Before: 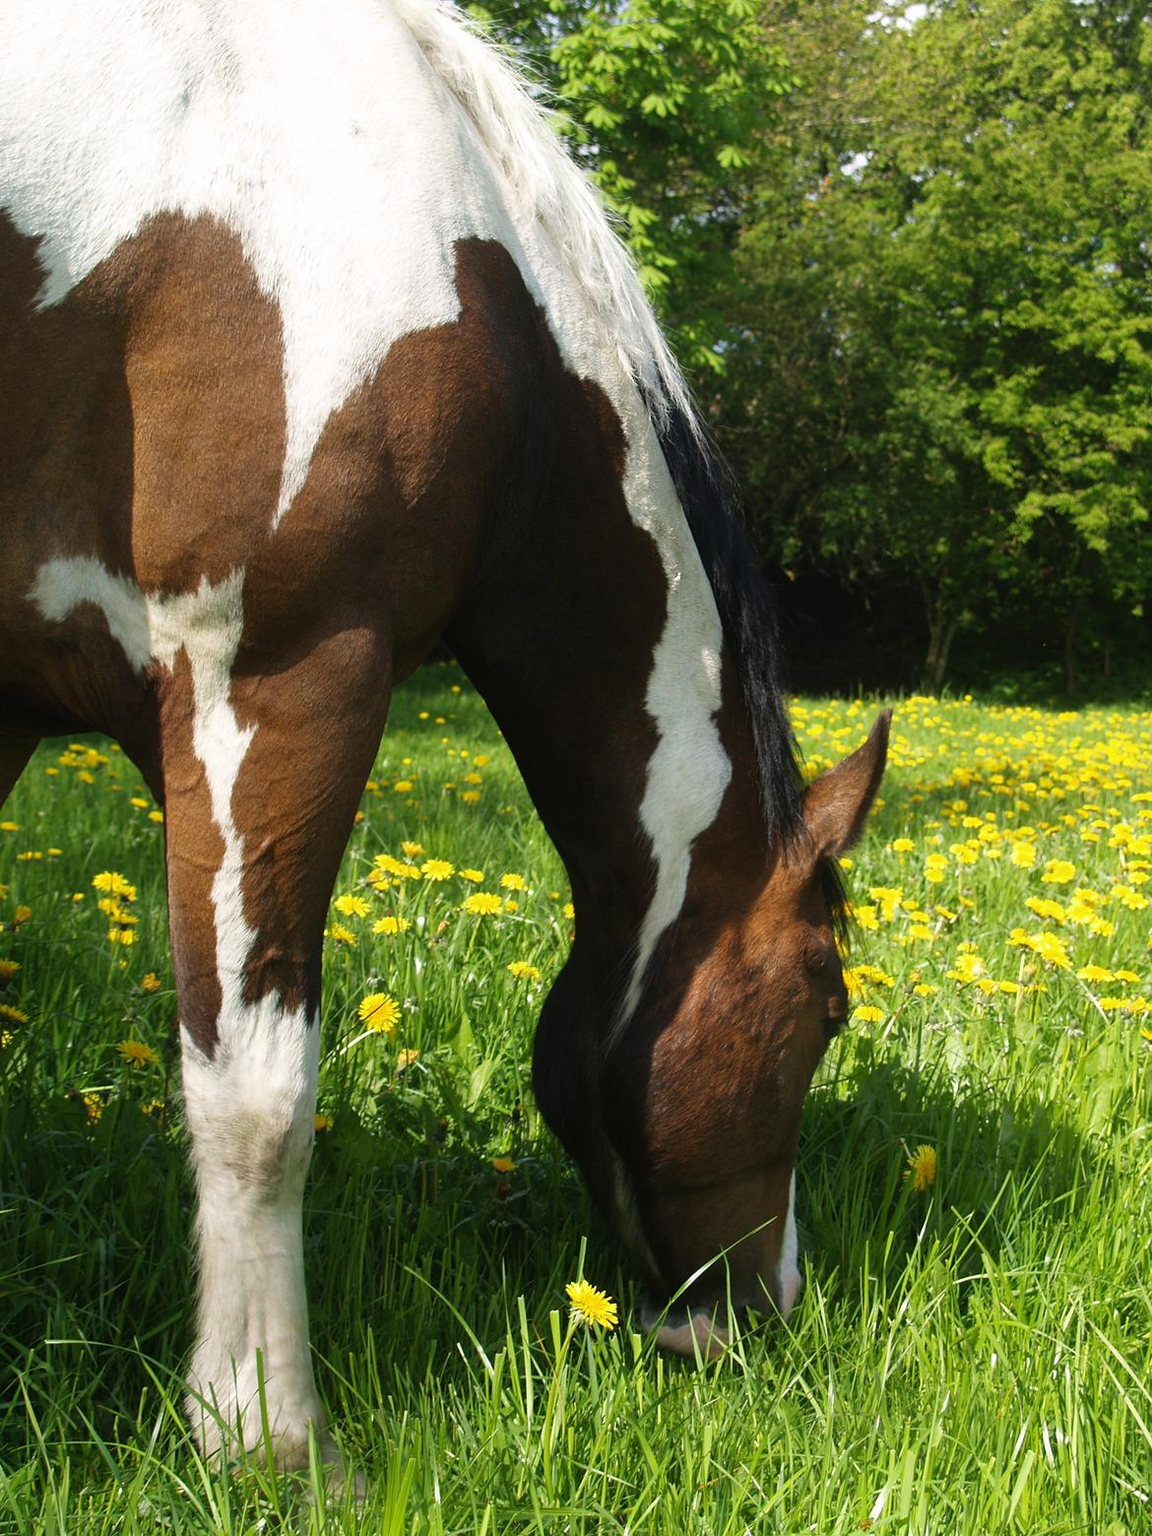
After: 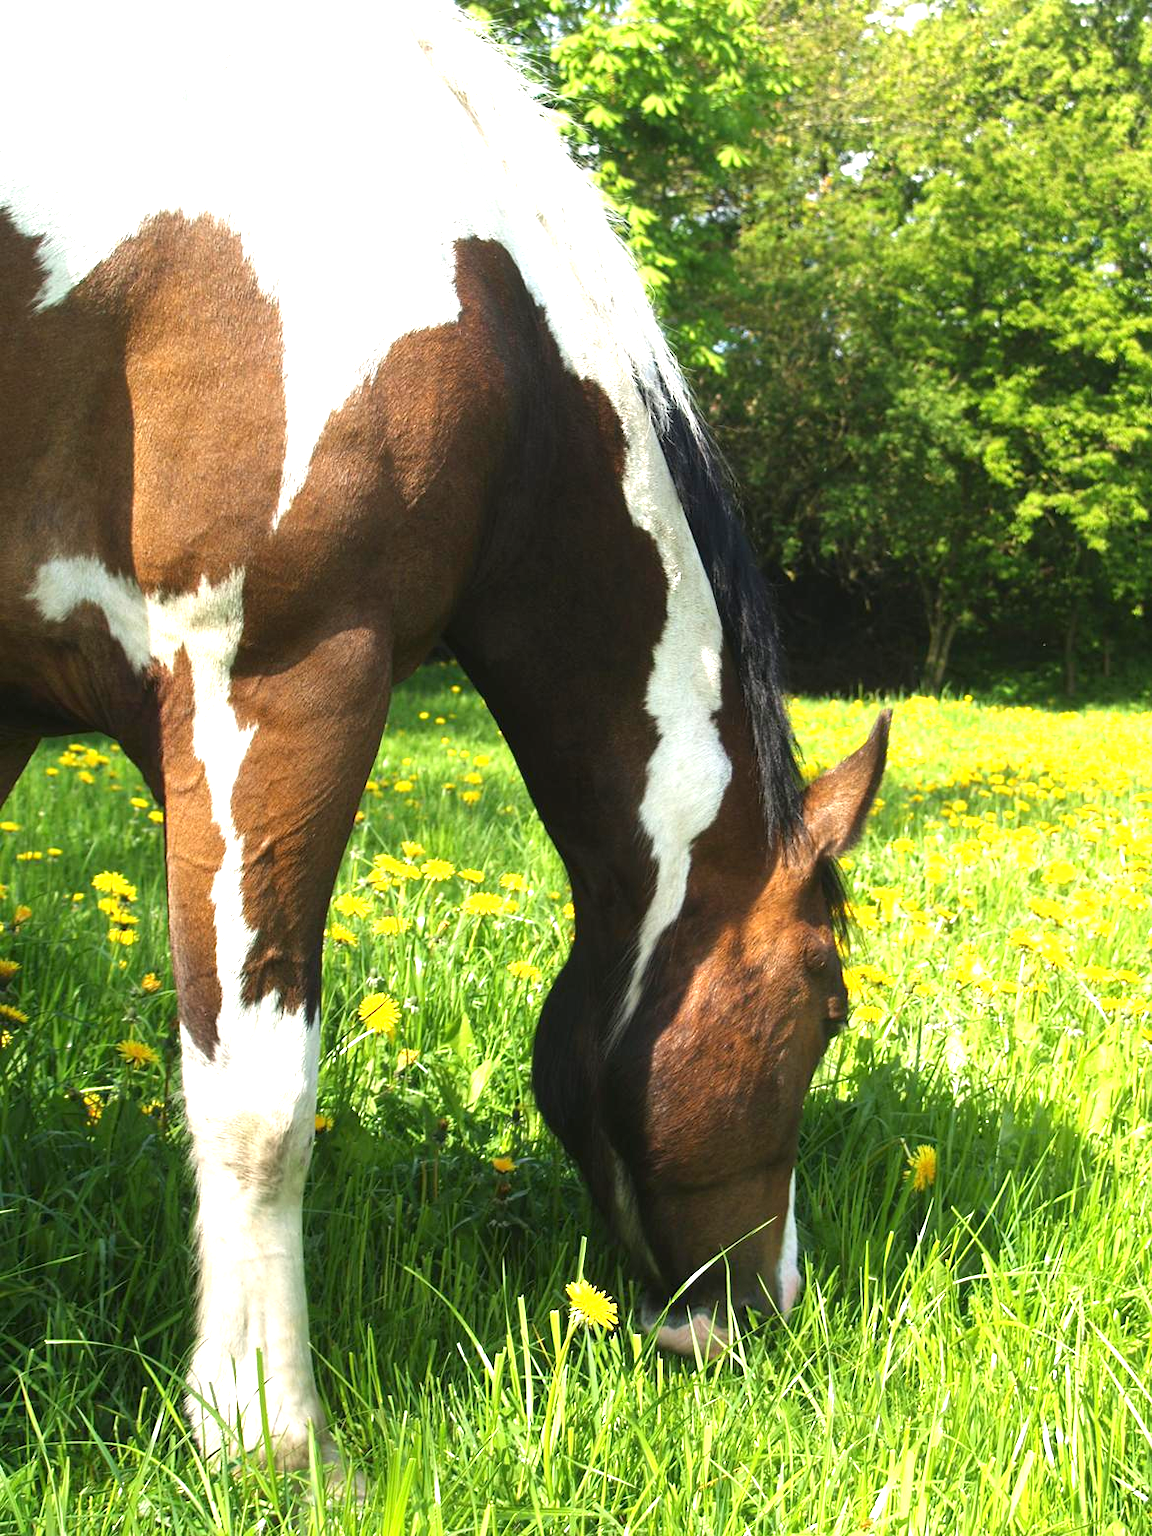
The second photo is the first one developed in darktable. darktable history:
exposure: exposure 1.253 EV, compensate highlight preservation false
